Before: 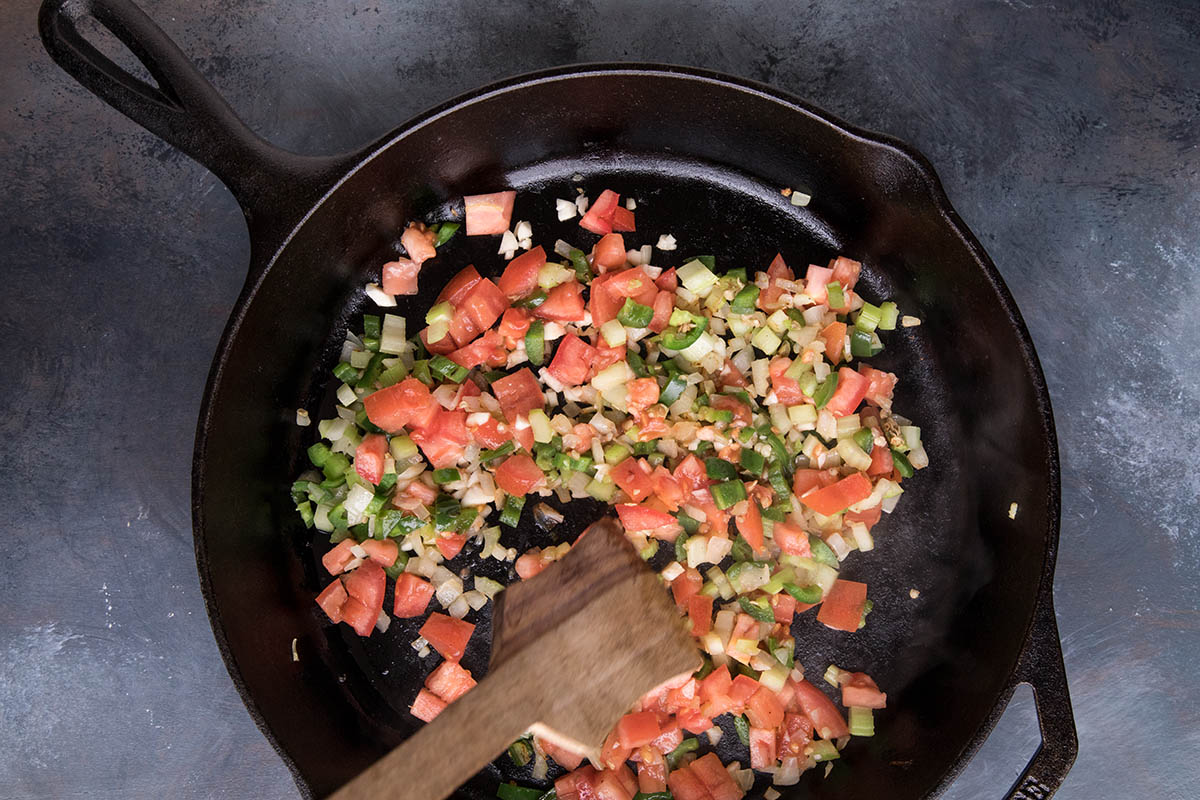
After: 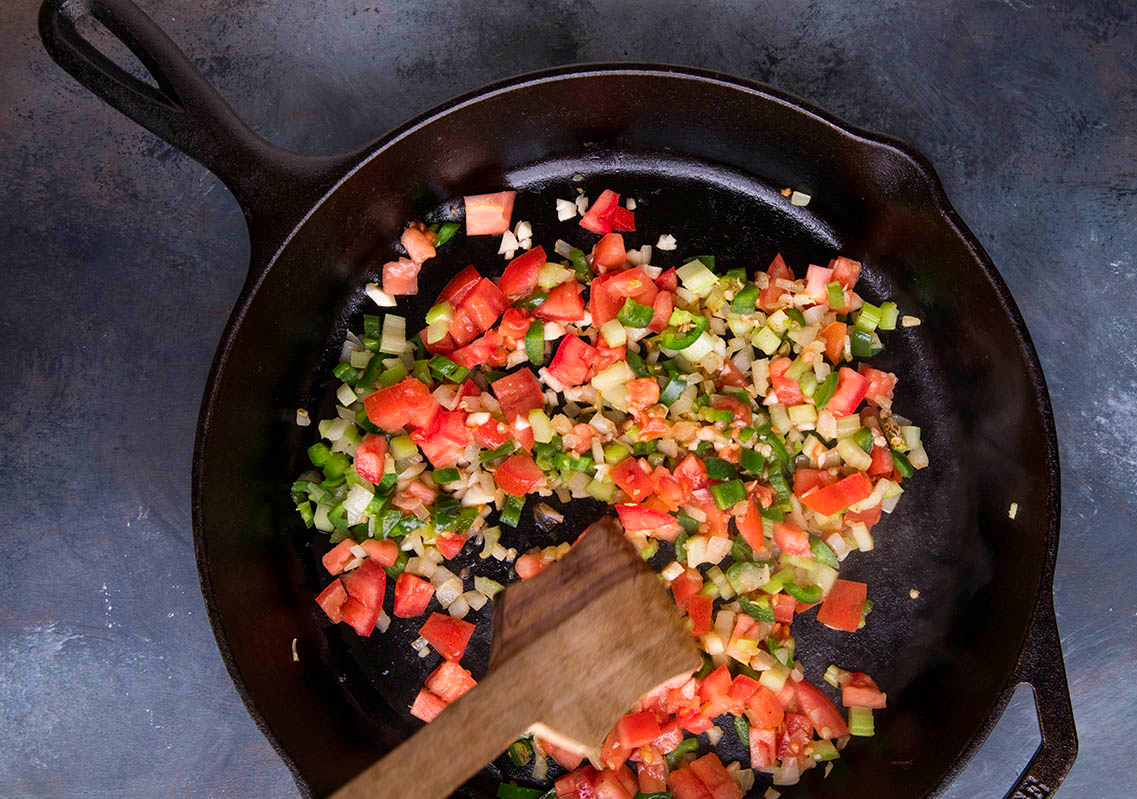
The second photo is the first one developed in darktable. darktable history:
crop and rotate: left 0%, right 5.246%
color calibration: illuminant same as pipeline (D50), adaptation XYZ, x 0.345, y 0.357, temperature 5003.63 K
contrast brightness saturation: brightness -0.026, saturation 0.35
